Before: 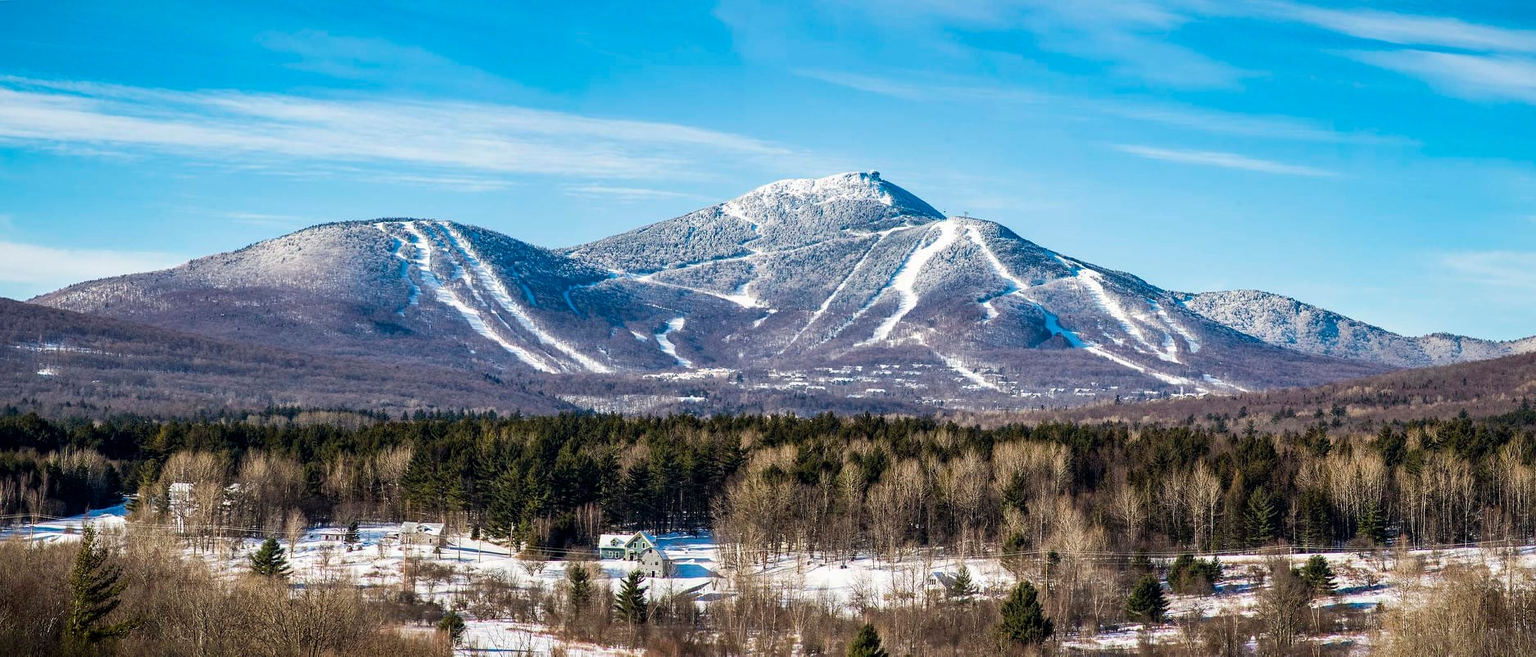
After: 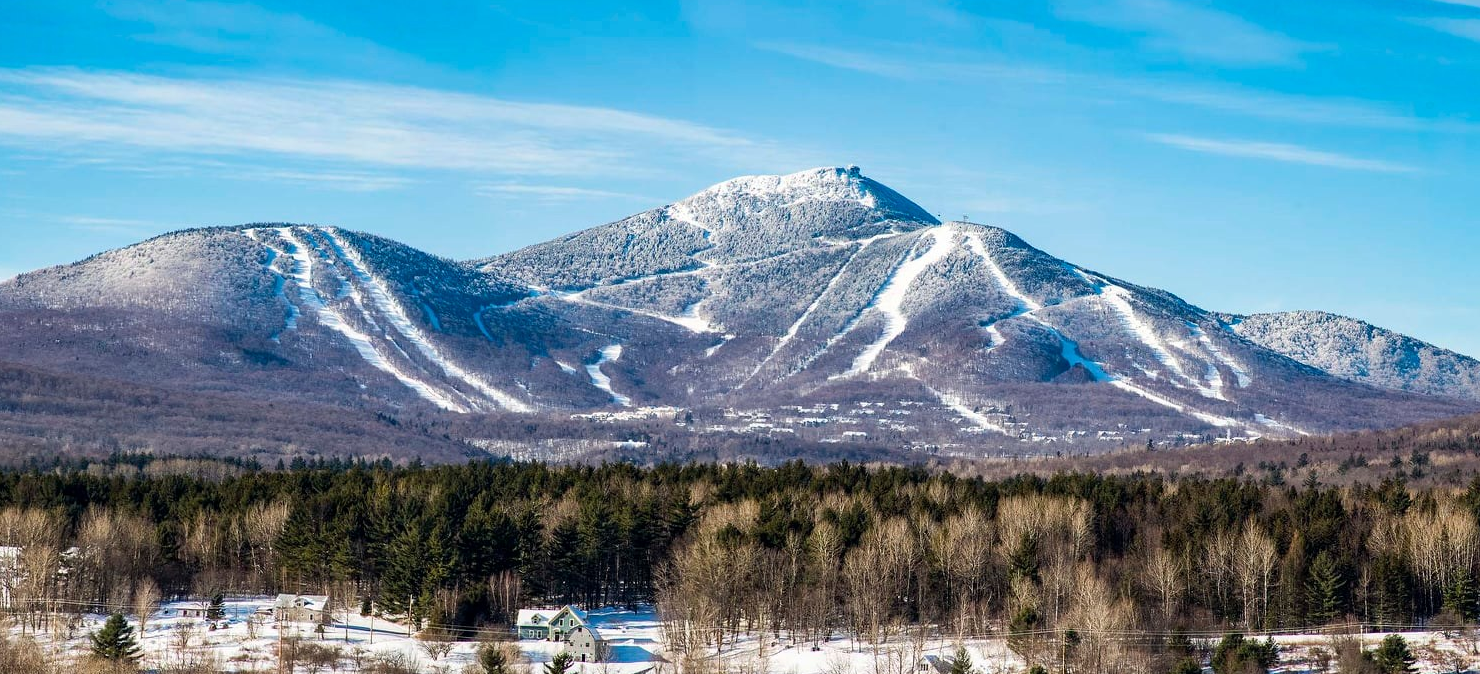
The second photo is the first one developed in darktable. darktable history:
crop: left 11.463%, top 5.398%, right 9.556%, bottom 10.536%
